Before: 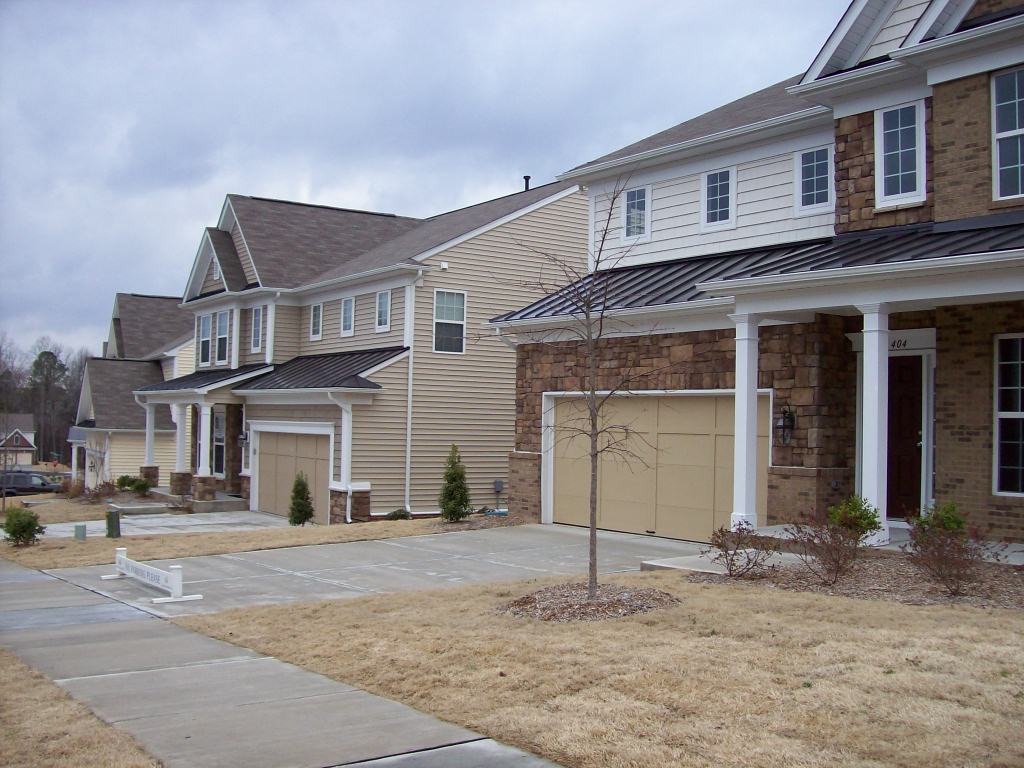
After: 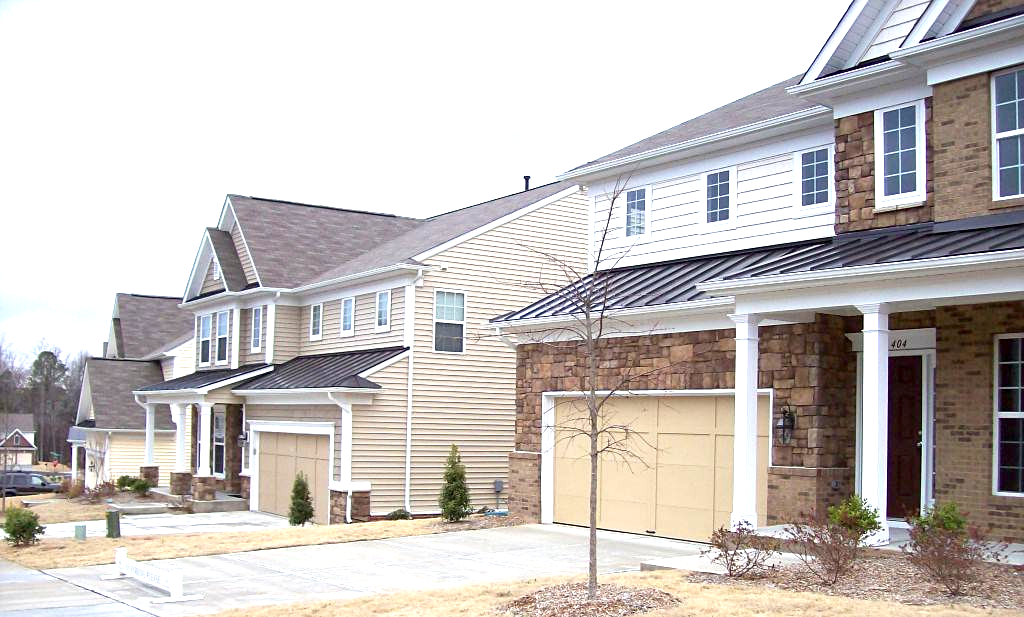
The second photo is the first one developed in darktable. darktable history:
crop: bottom 19.647%
sharpen: amount 0.2
exposure: black level correction 0.001, exposure 1.399 EV, compensate highlight preservation false
